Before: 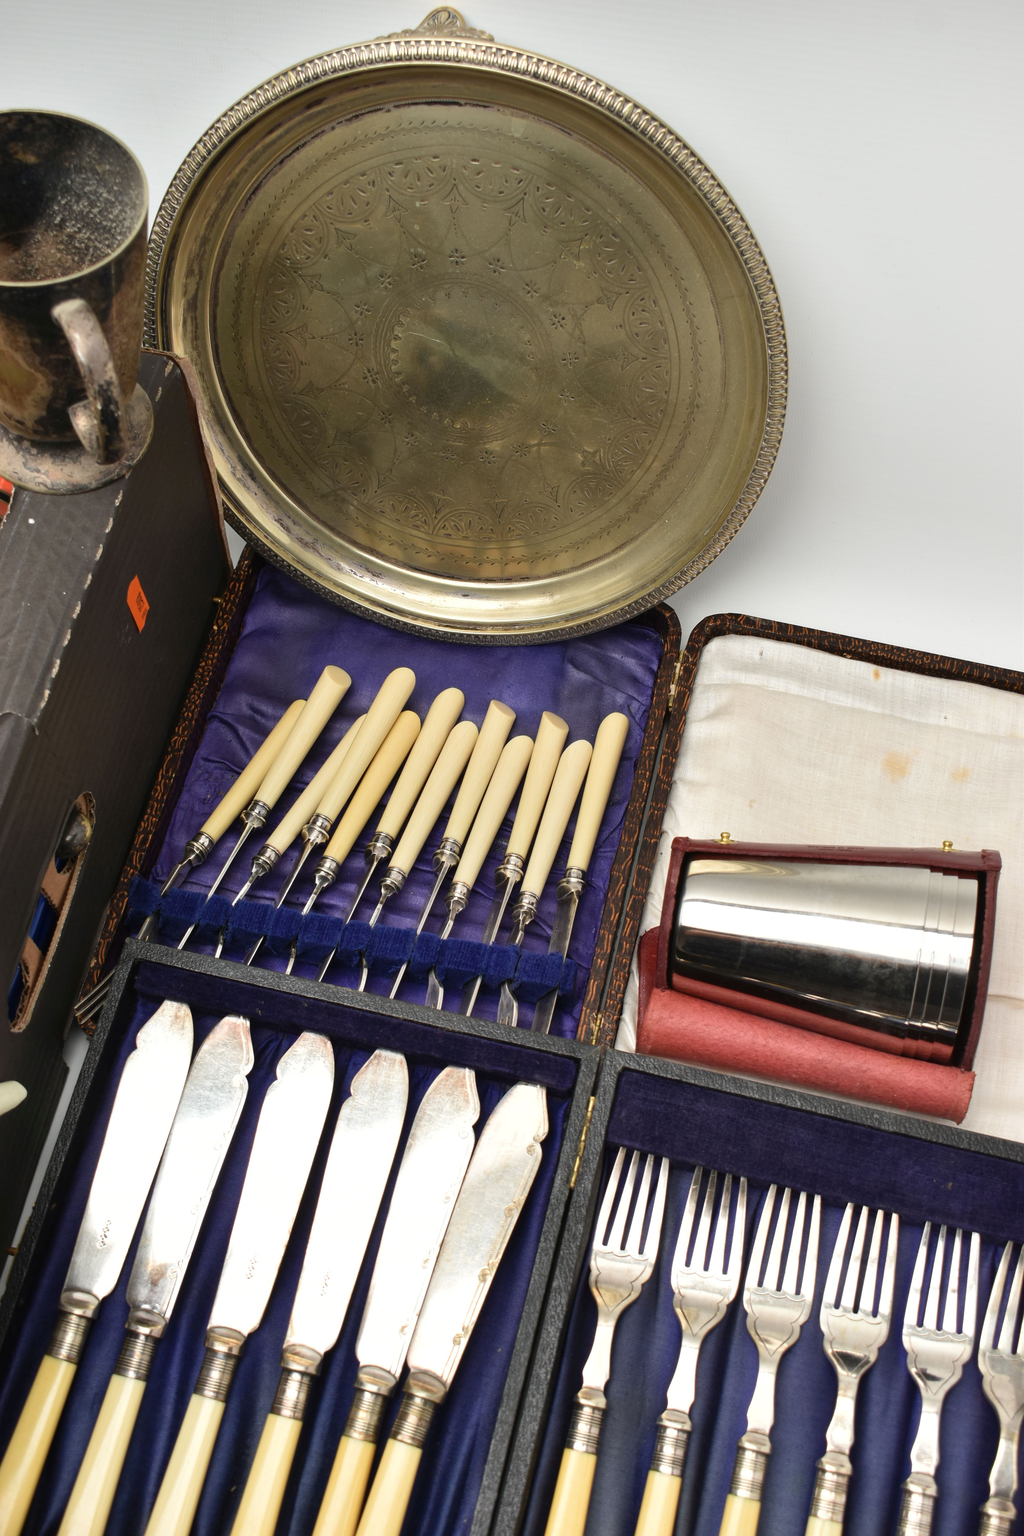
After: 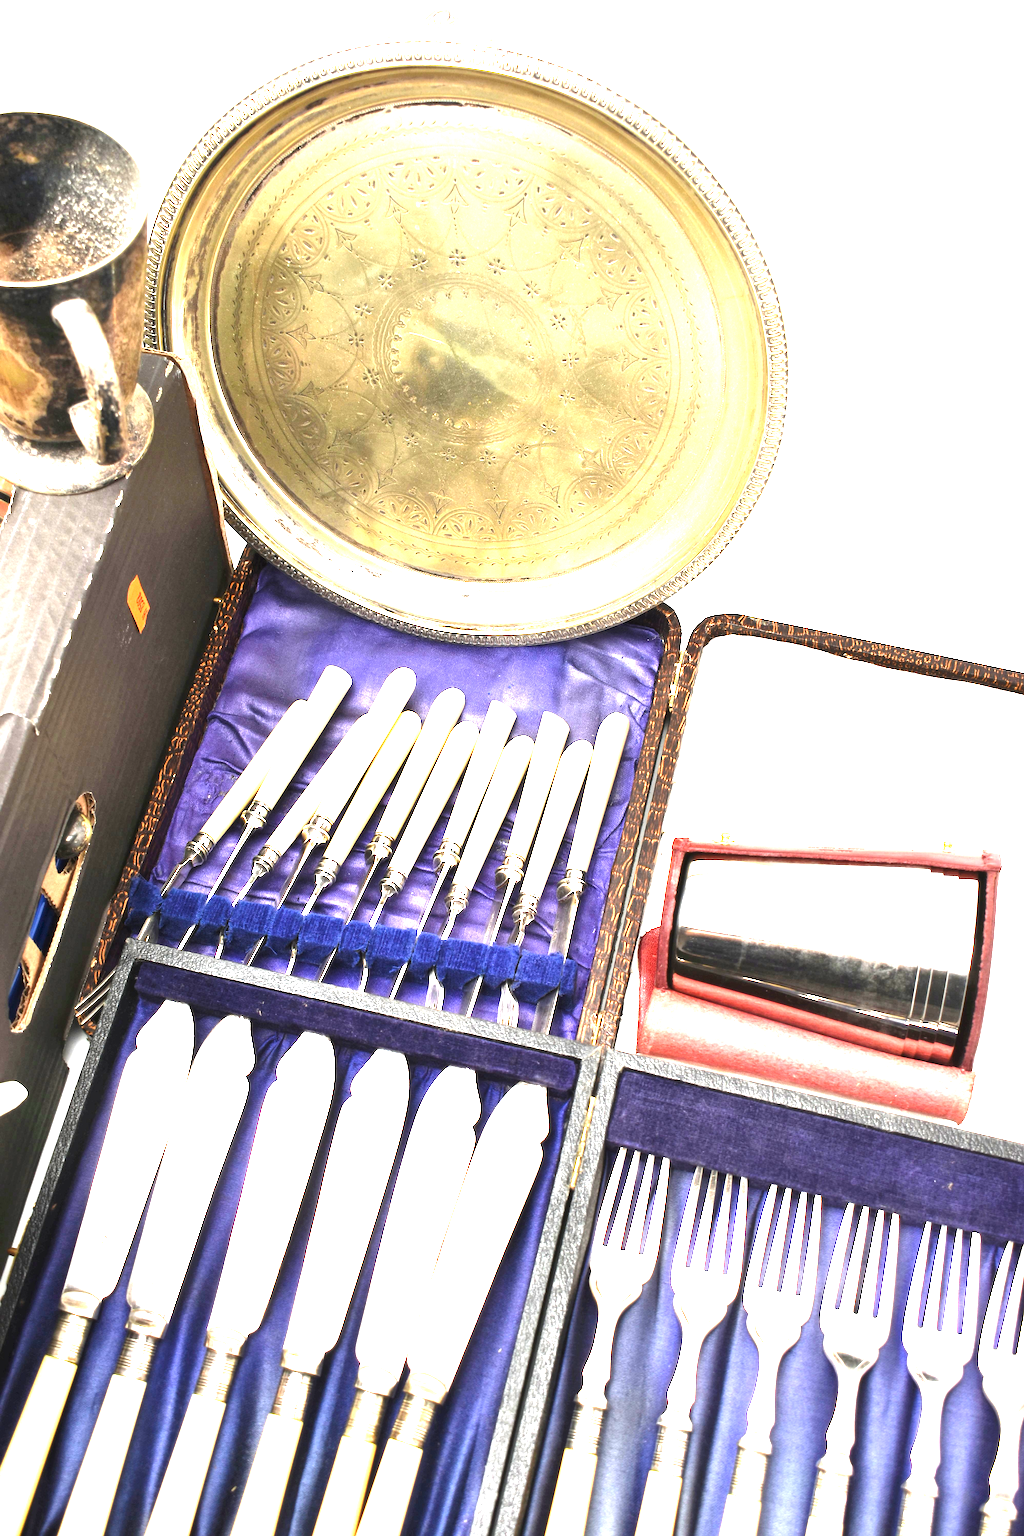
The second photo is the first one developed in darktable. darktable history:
exposure: black level correction 0, exposure 1.664 EV, compensate highlight preservation false
levels: levels [0.012, 0.367, 0.697]
